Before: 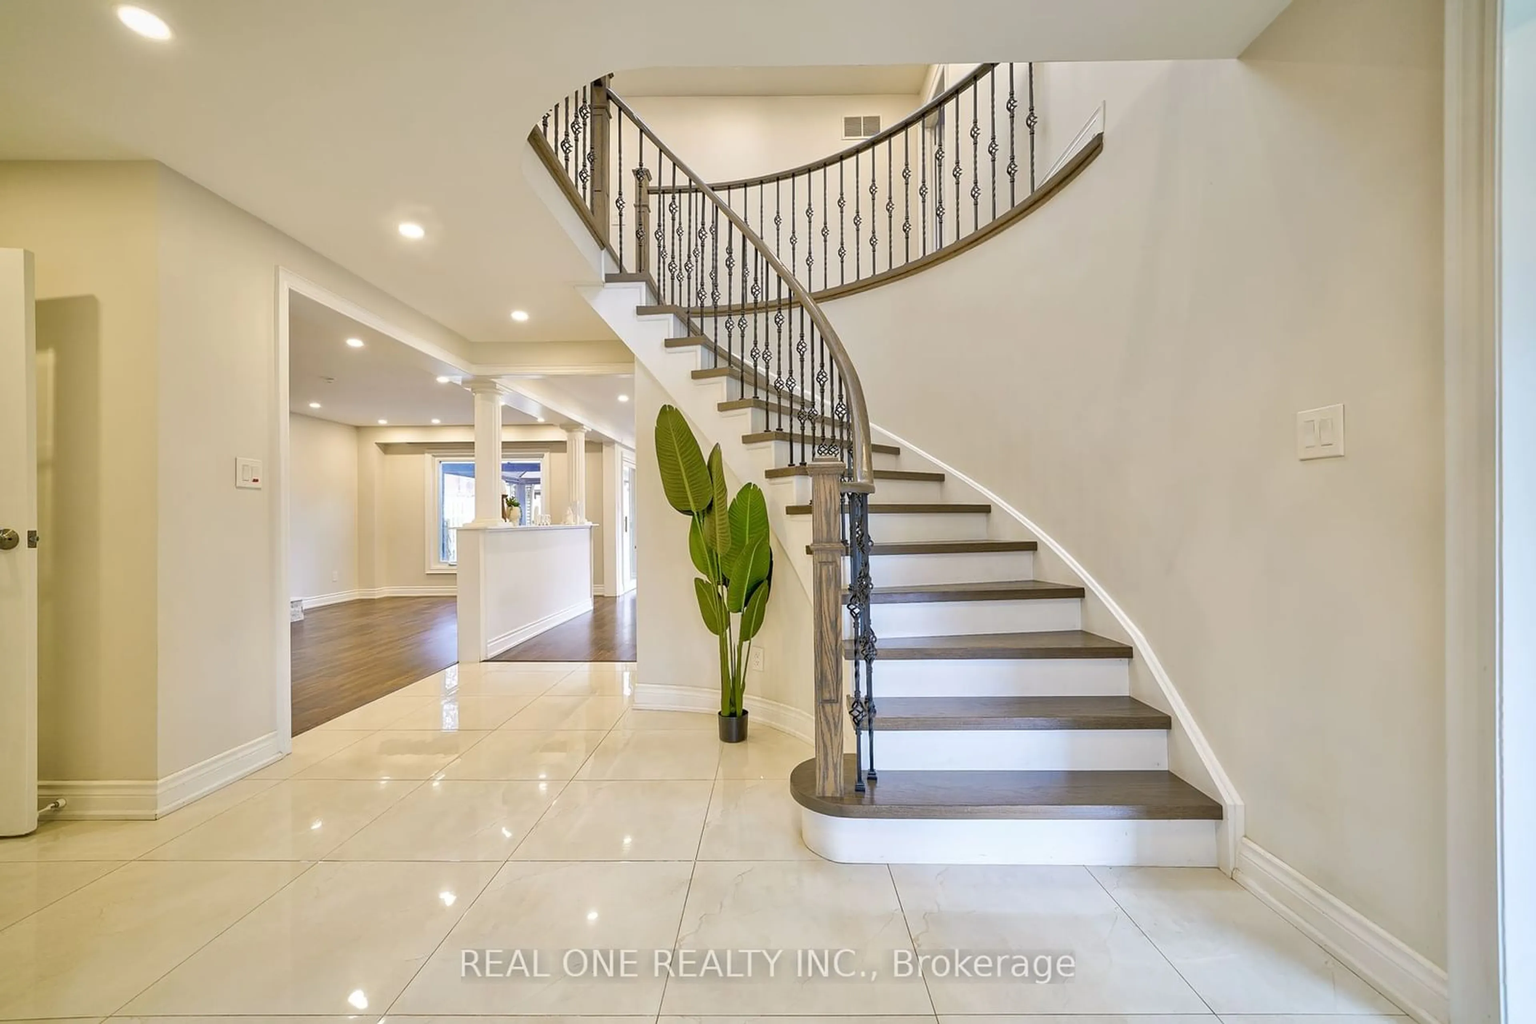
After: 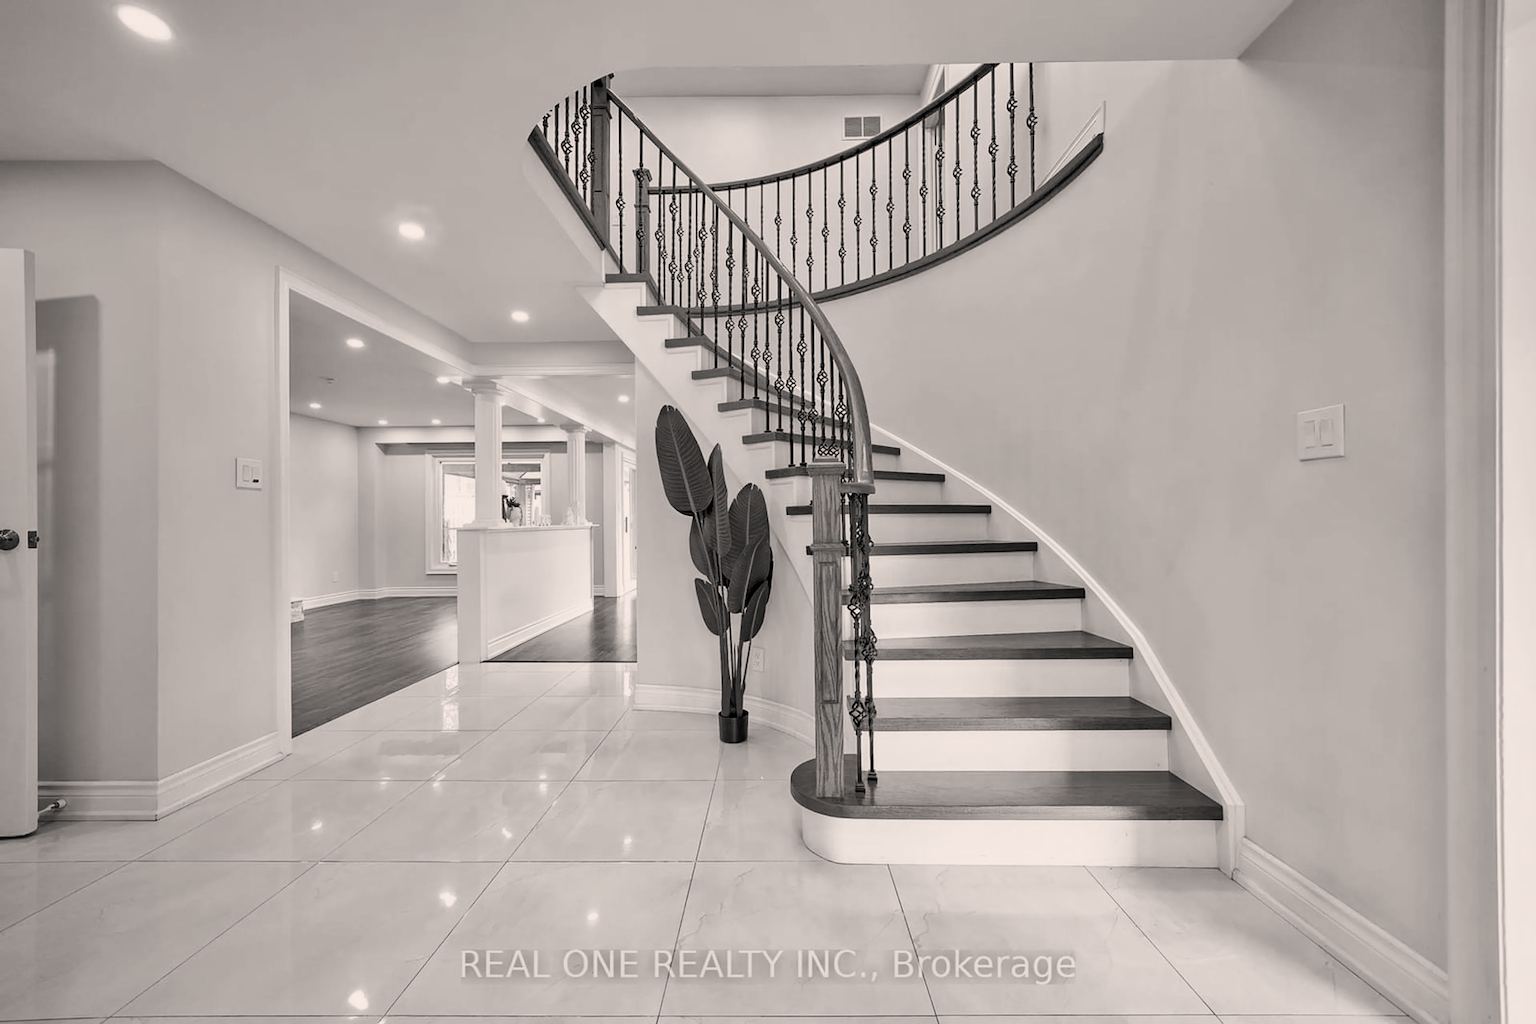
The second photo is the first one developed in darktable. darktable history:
rotate and perspective: automatic cropping off
color correction: highlights a* 3.84, highlights b* 5.07
filmic rgb: black relative exposure -8.07 EV, white relative exposure 3 EV, hardness 5.35, contrast 1.25
color calibration: output gray [0.253, 0.26, 0.487, 0], gray › normalize channels true, illuminant same as pipeline (D50), adaptation XYZ, x 0.346, y 0.359, gamut compression 0
